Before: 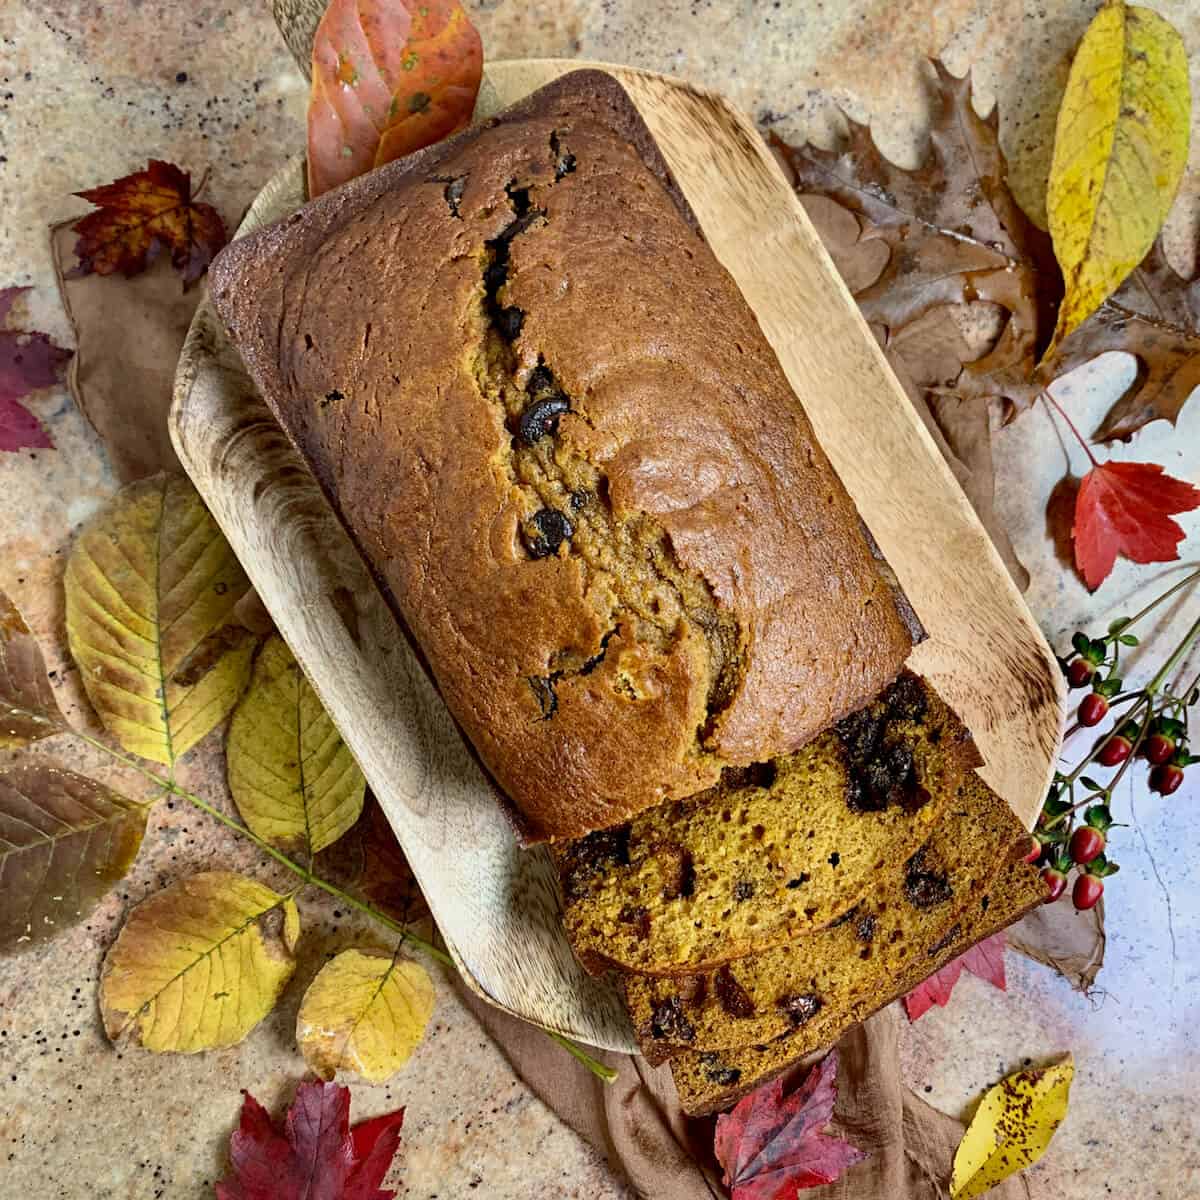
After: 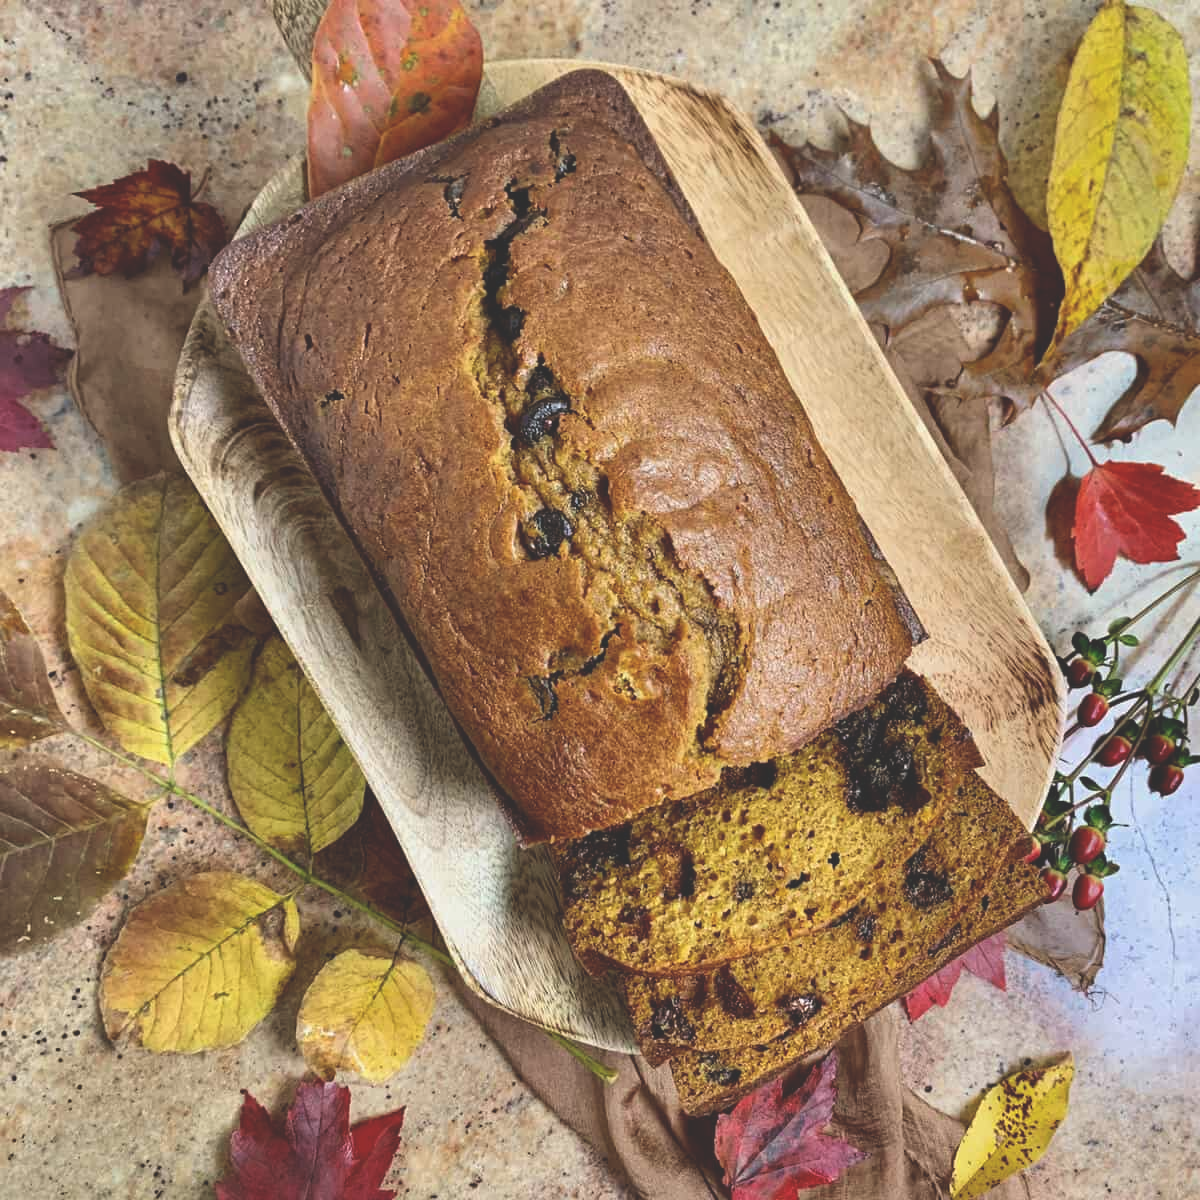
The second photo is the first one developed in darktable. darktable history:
exposure: black level correction -0.028, compensate exposure bias true, compensate highlight preservation false
